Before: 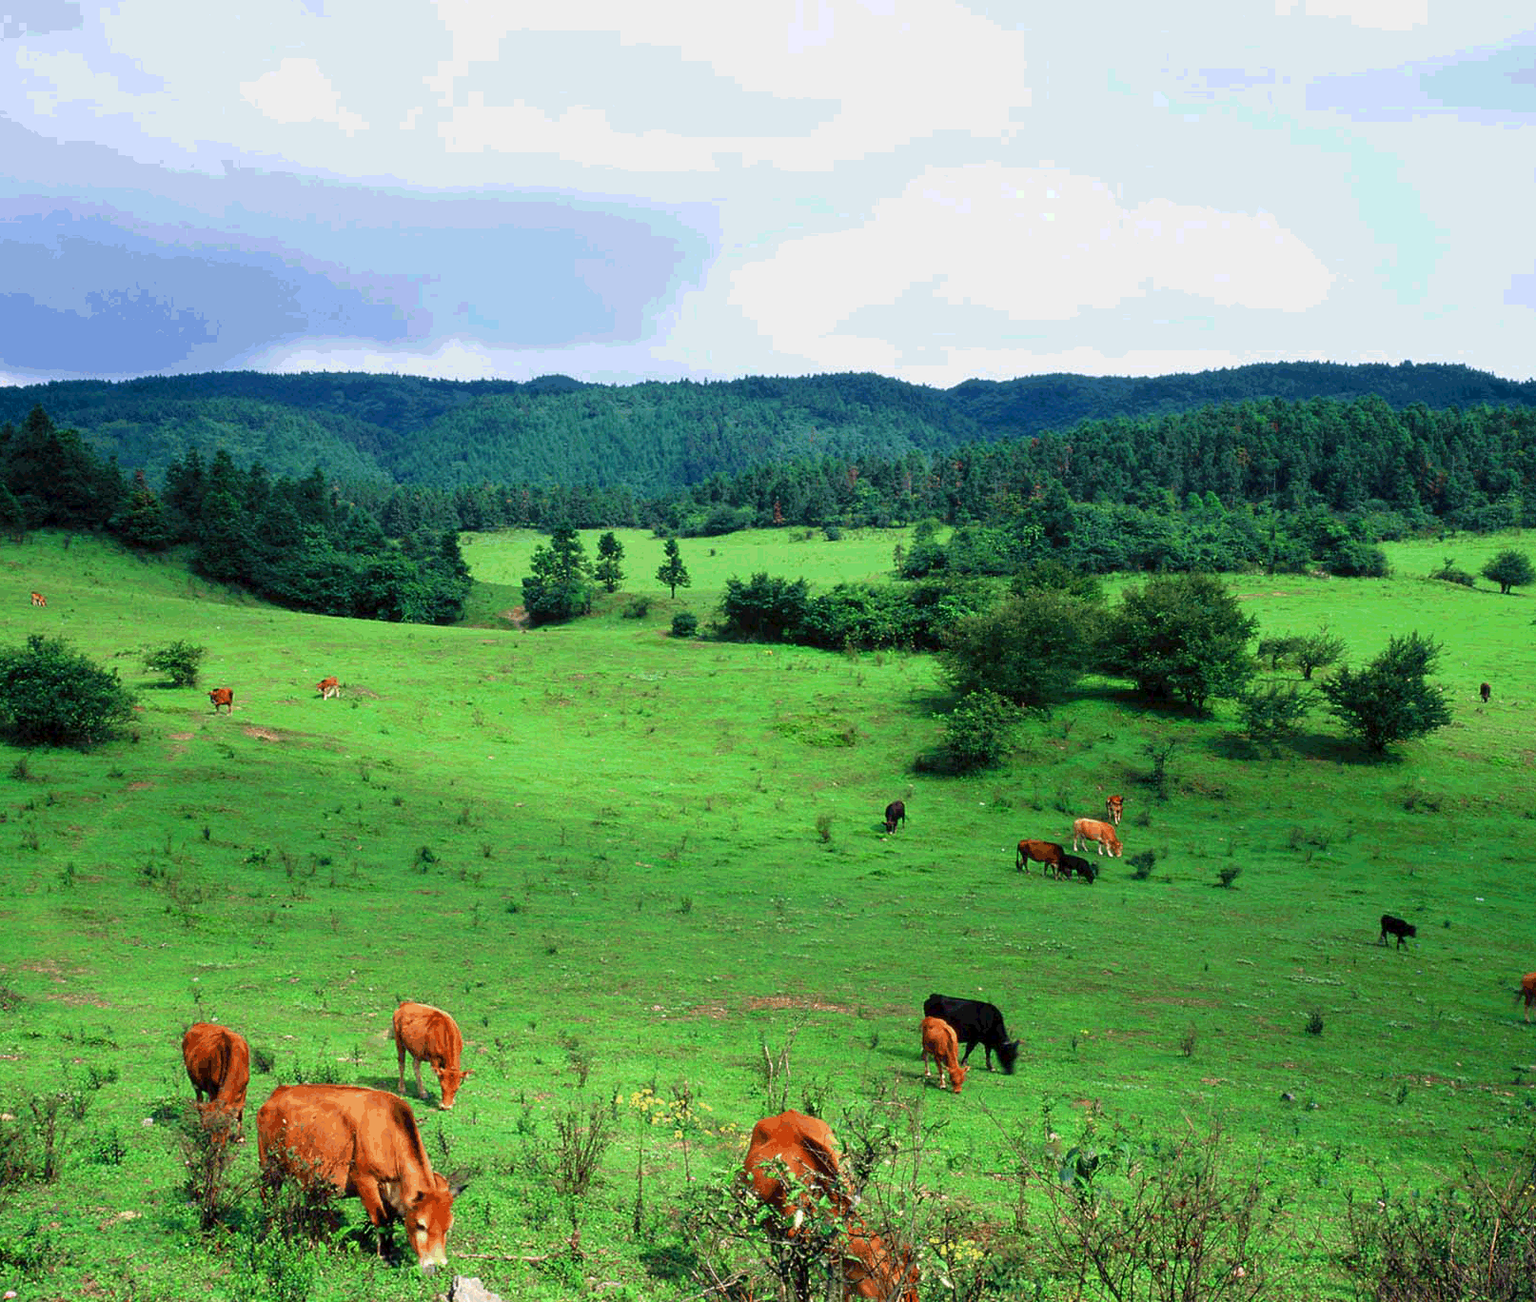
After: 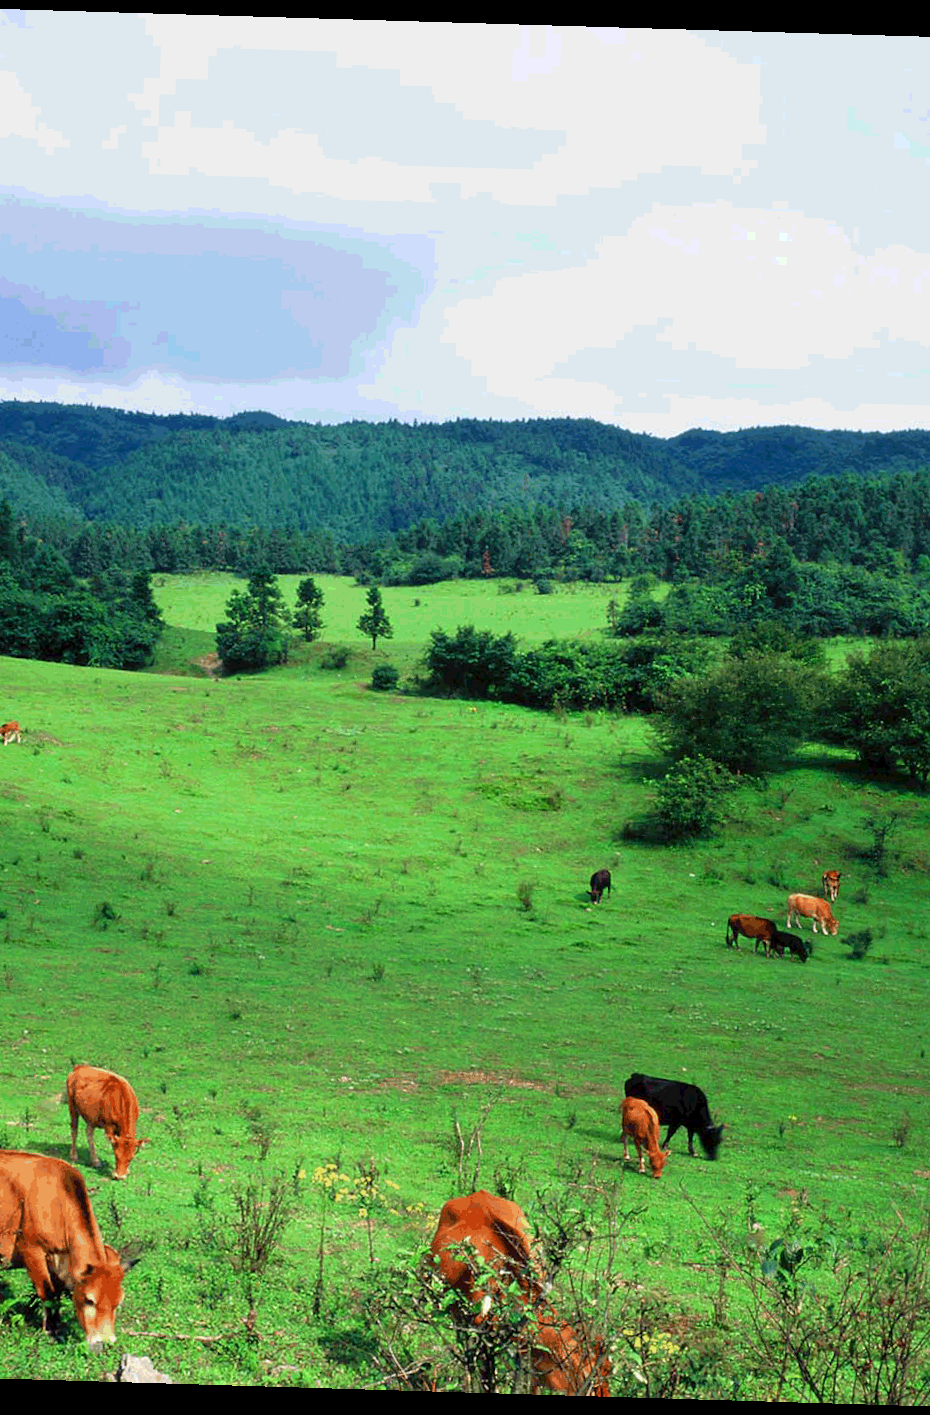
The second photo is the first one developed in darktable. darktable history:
crop: left 21.496%, right 22.254%
rotate and perspective: rotation 1.72°, automatic cropping off
